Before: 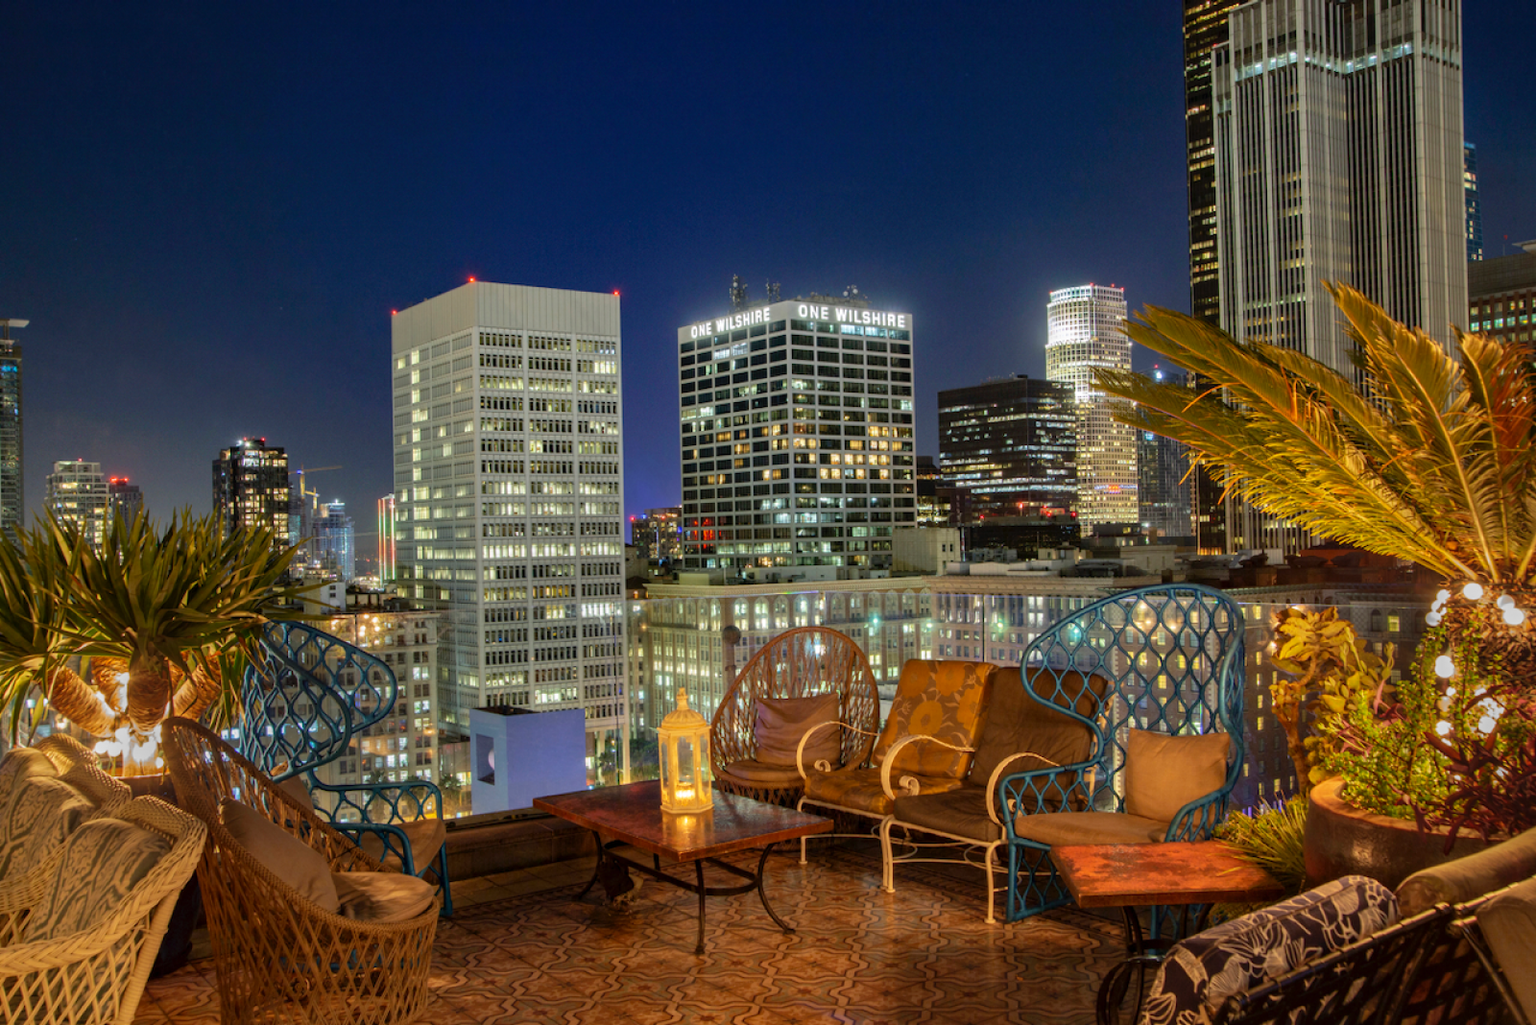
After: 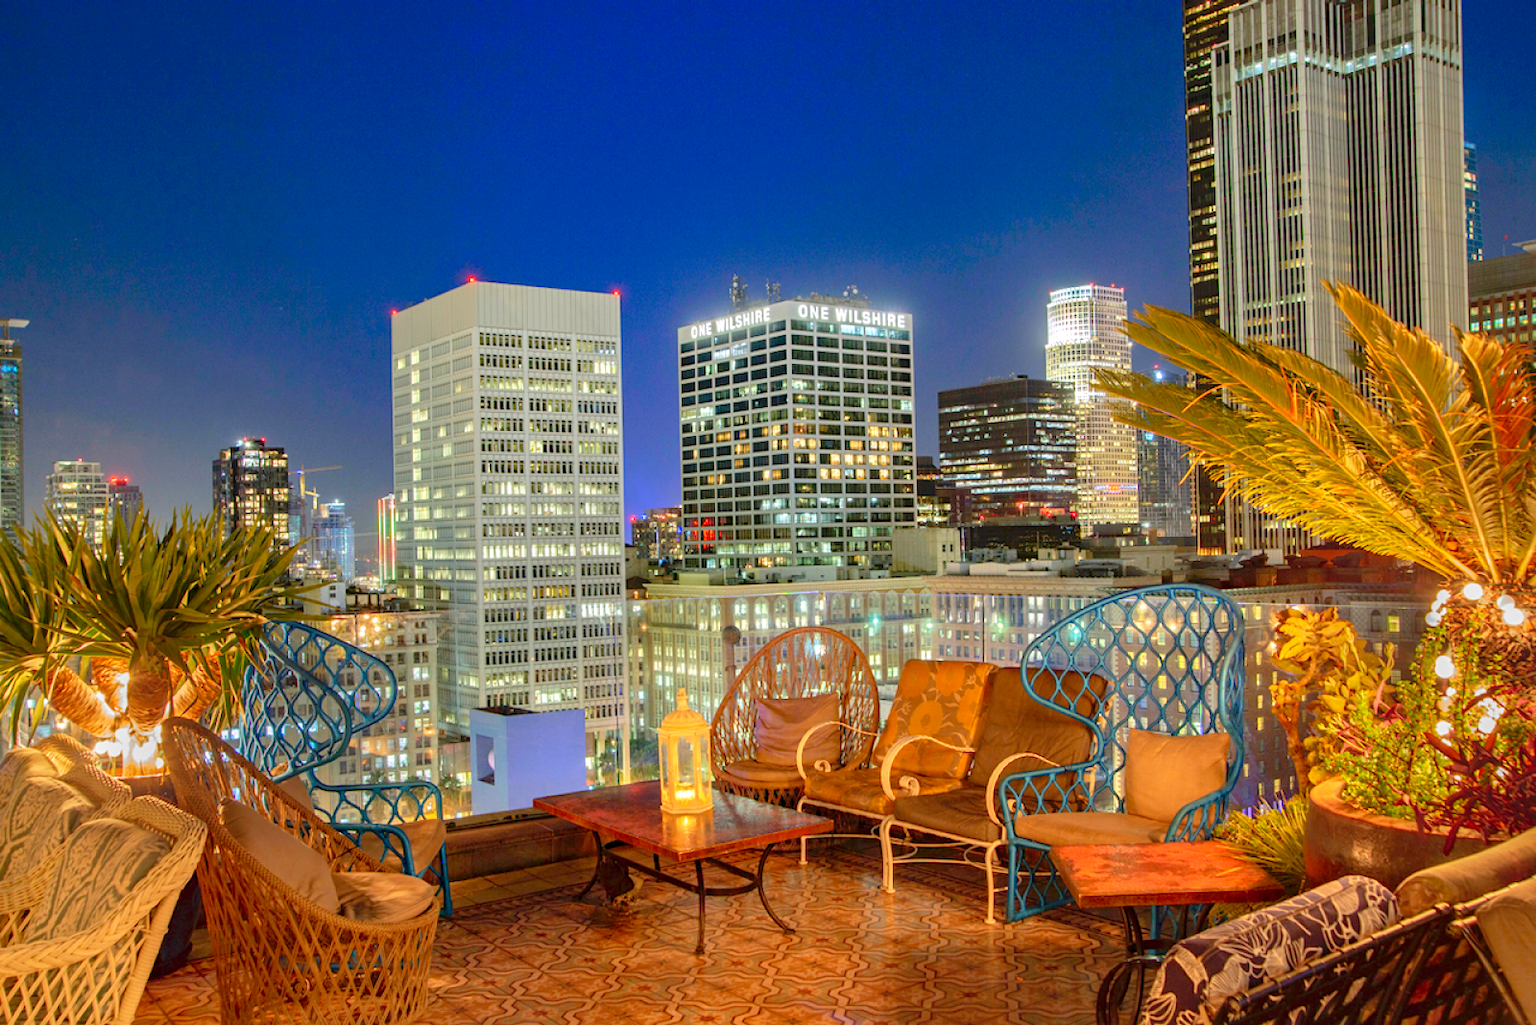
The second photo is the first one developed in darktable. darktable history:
levels: levels [0, 0.397, 0.955]
sharpen: amount 0.203
